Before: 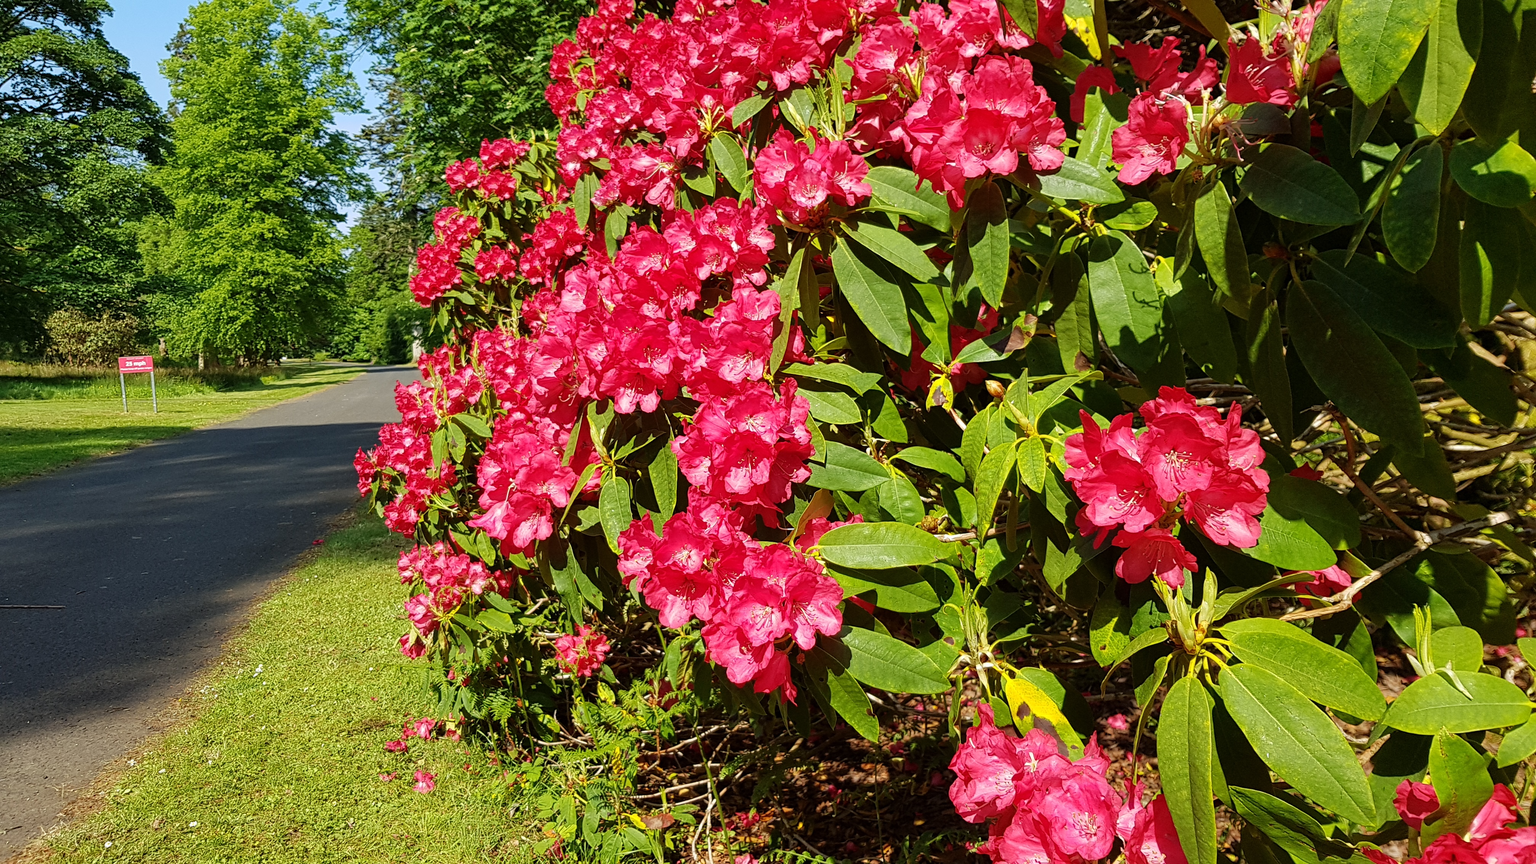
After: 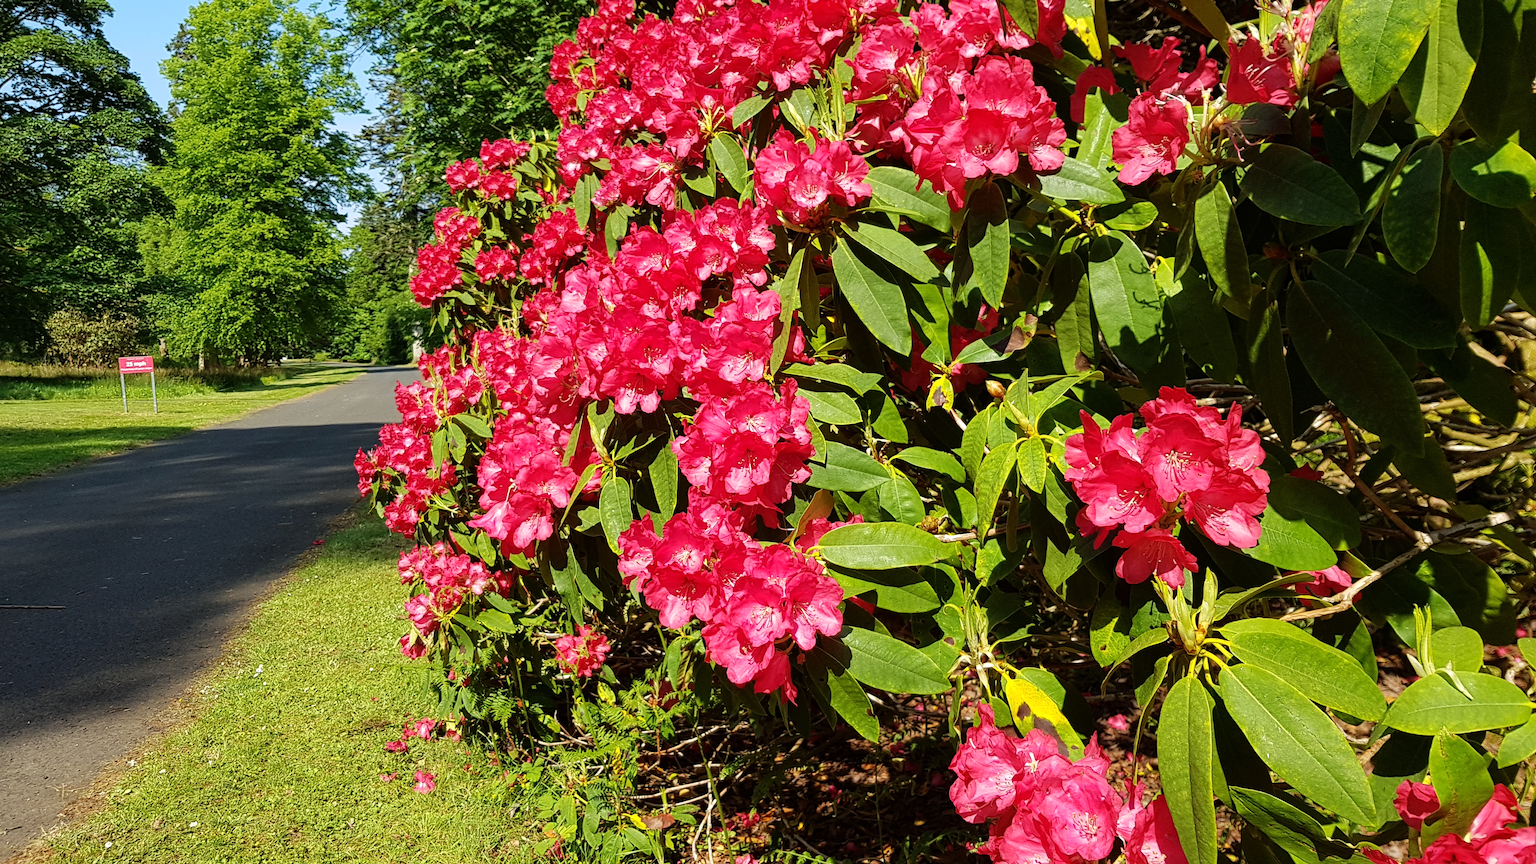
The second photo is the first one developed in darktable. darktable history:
exposure: exposure -0.248 EV, compensate highlight preservation false
tone equalizer: -8 EV -0.396 EV, -7 EV -0.355 EV, -6 EV -0.356 EV, -5 EV -0.192 EV, -3 EV 0.233 EV, -2 EV 0.325 EV, -1 EV 0.404 EV, +0 EV 0.389 EV, mask exposure compensation -0.504 EV
